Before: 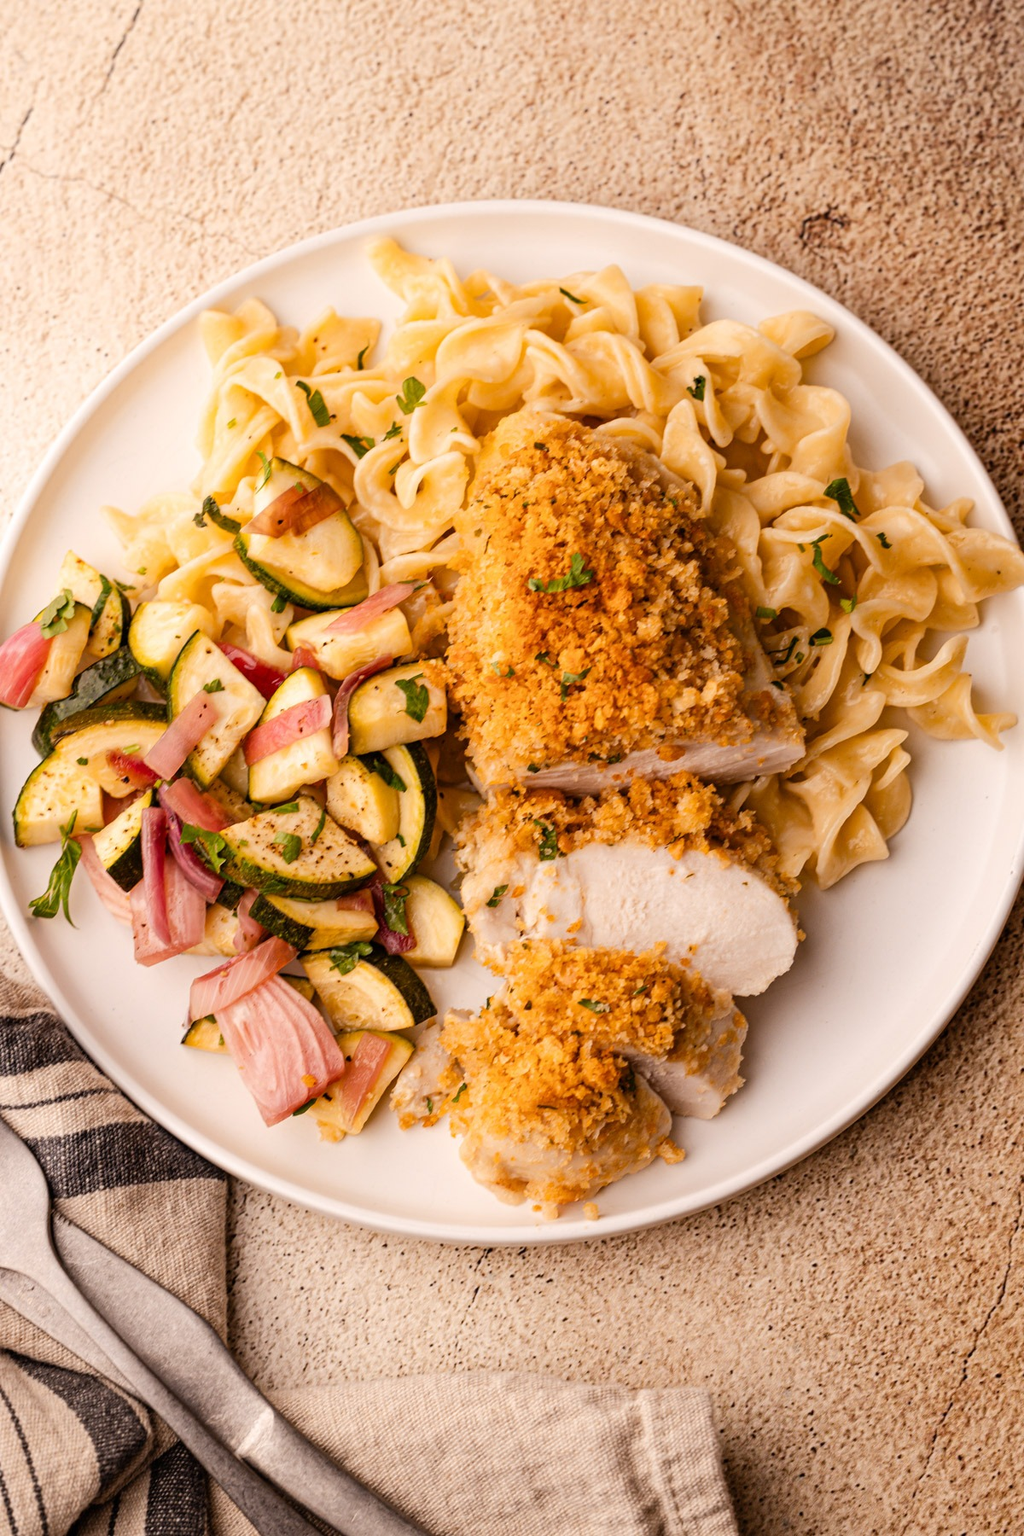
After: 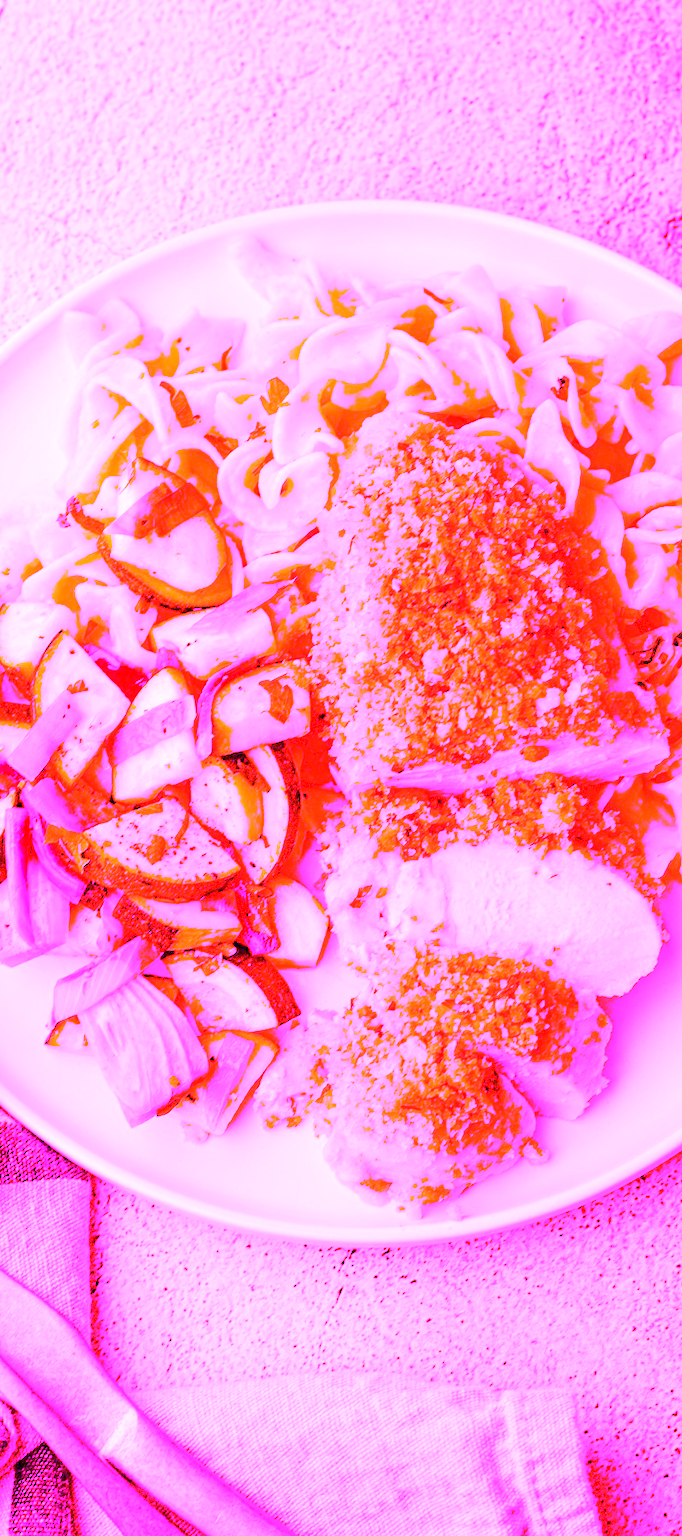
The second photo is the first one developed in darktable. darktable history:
crop and rotate: left 13.409%, right 19.924%
grain: coarseness 0.09 ISO
white balance: red 8, blue 8
